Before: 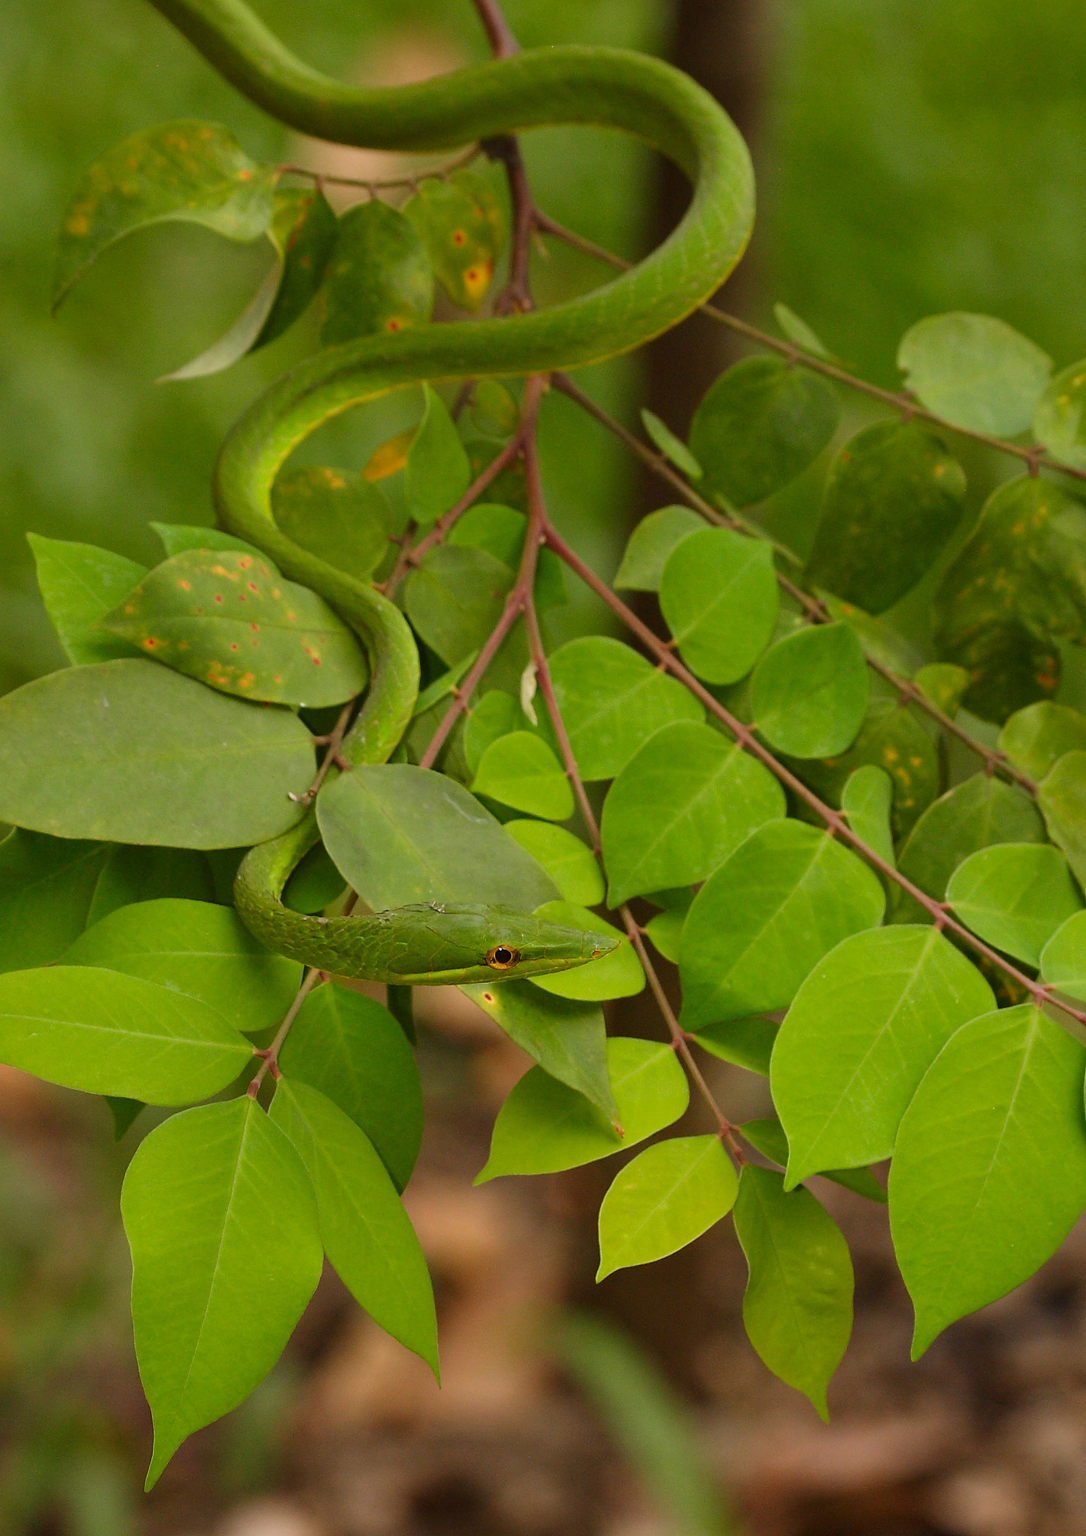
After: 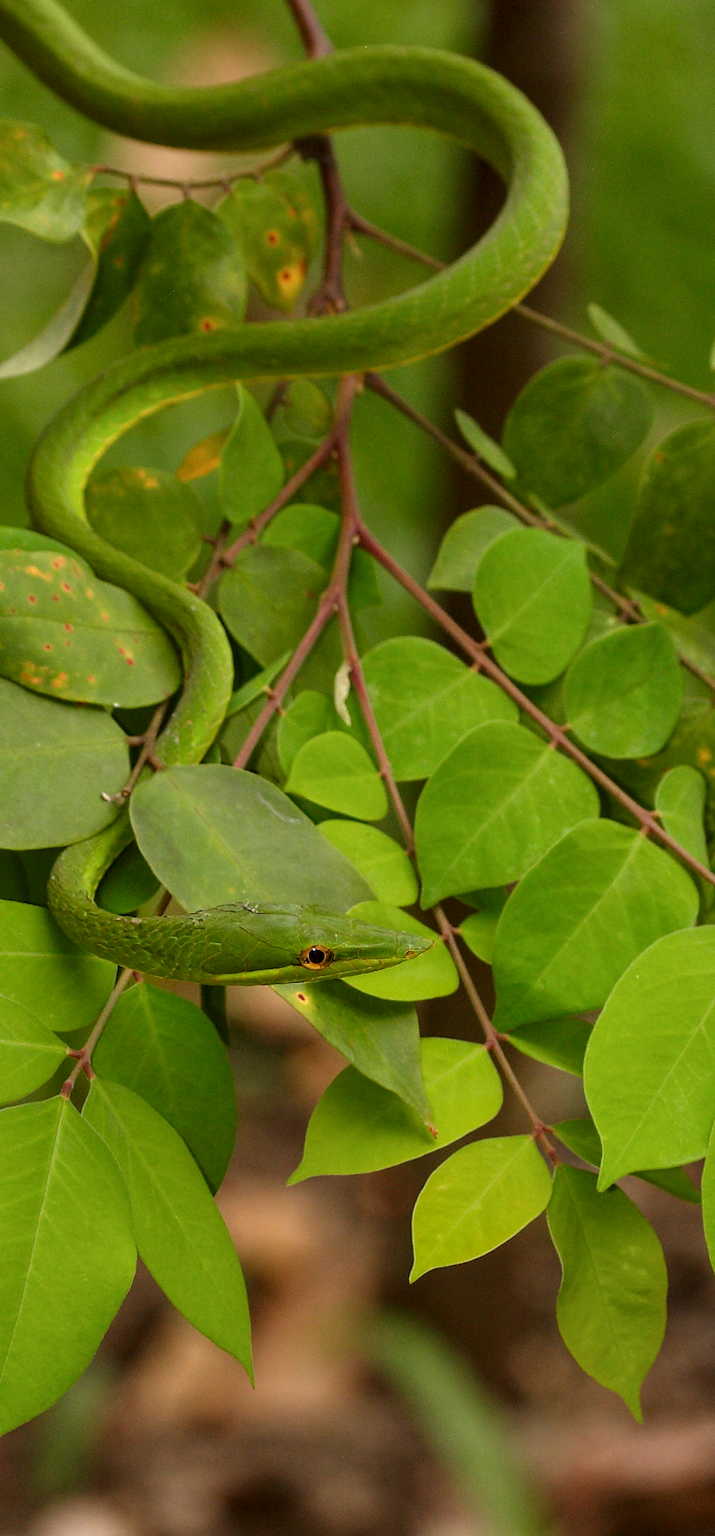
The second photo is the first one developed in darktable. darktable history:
crop: left 17.235%, right 16.881%
local contrast: on, module defaults
